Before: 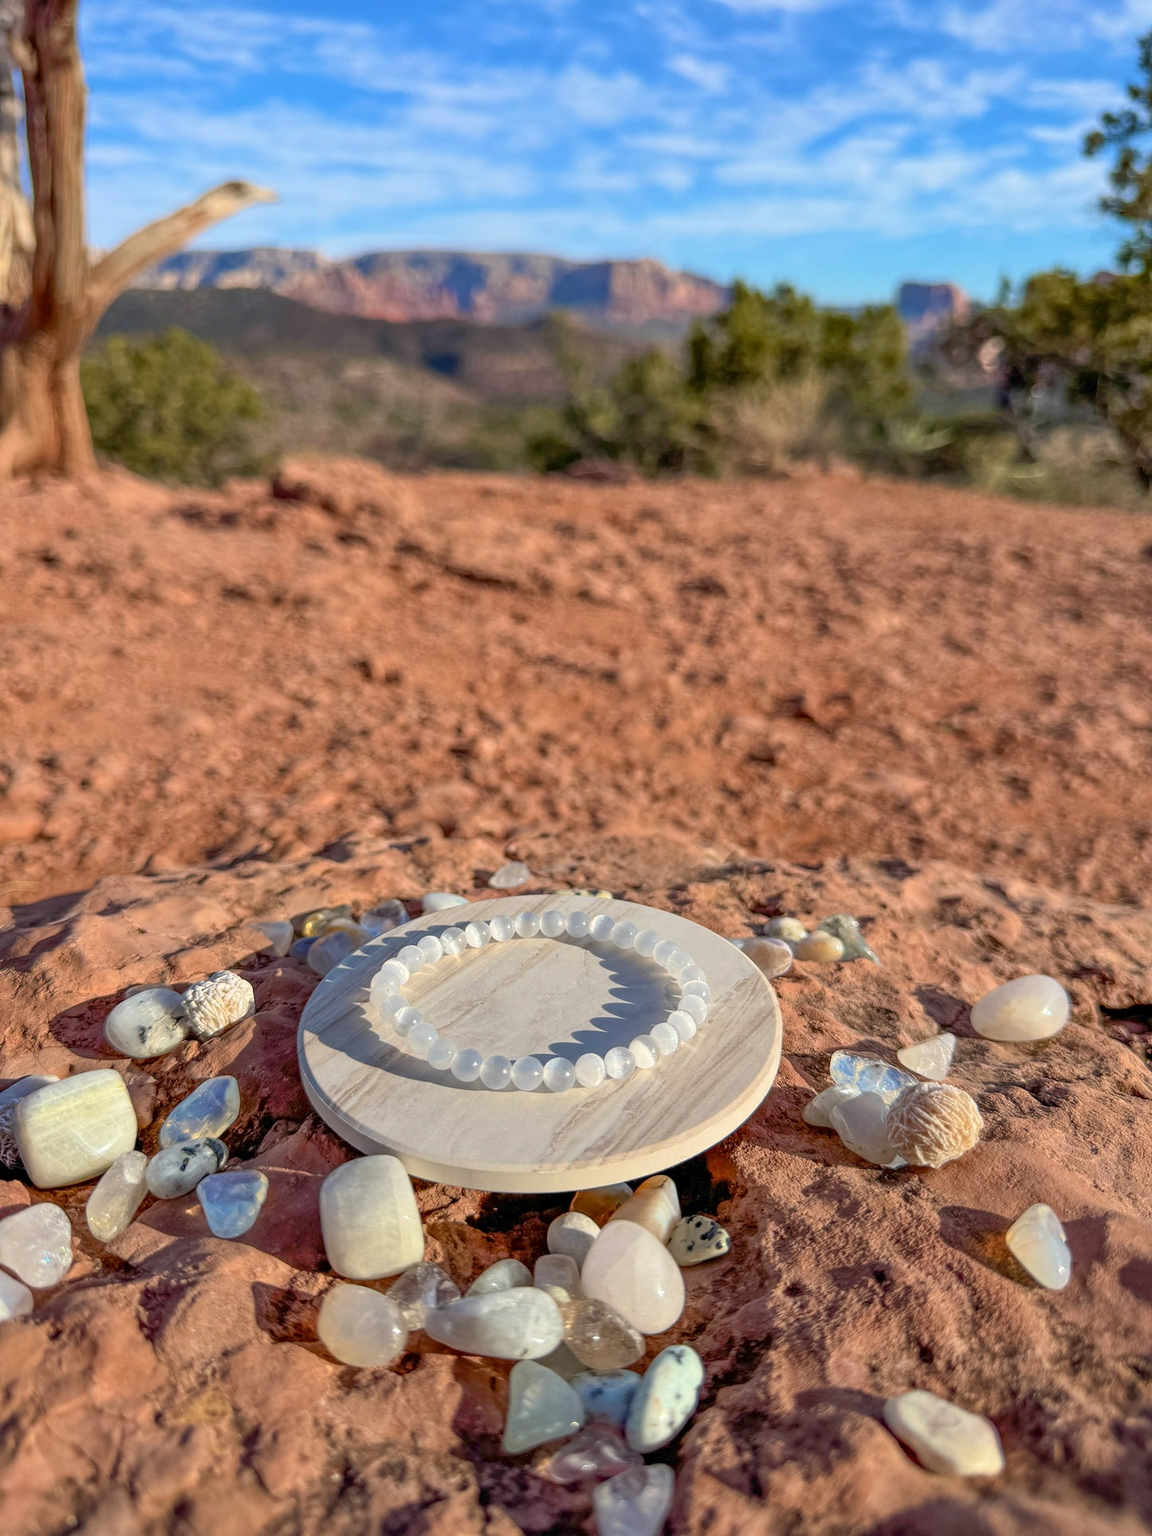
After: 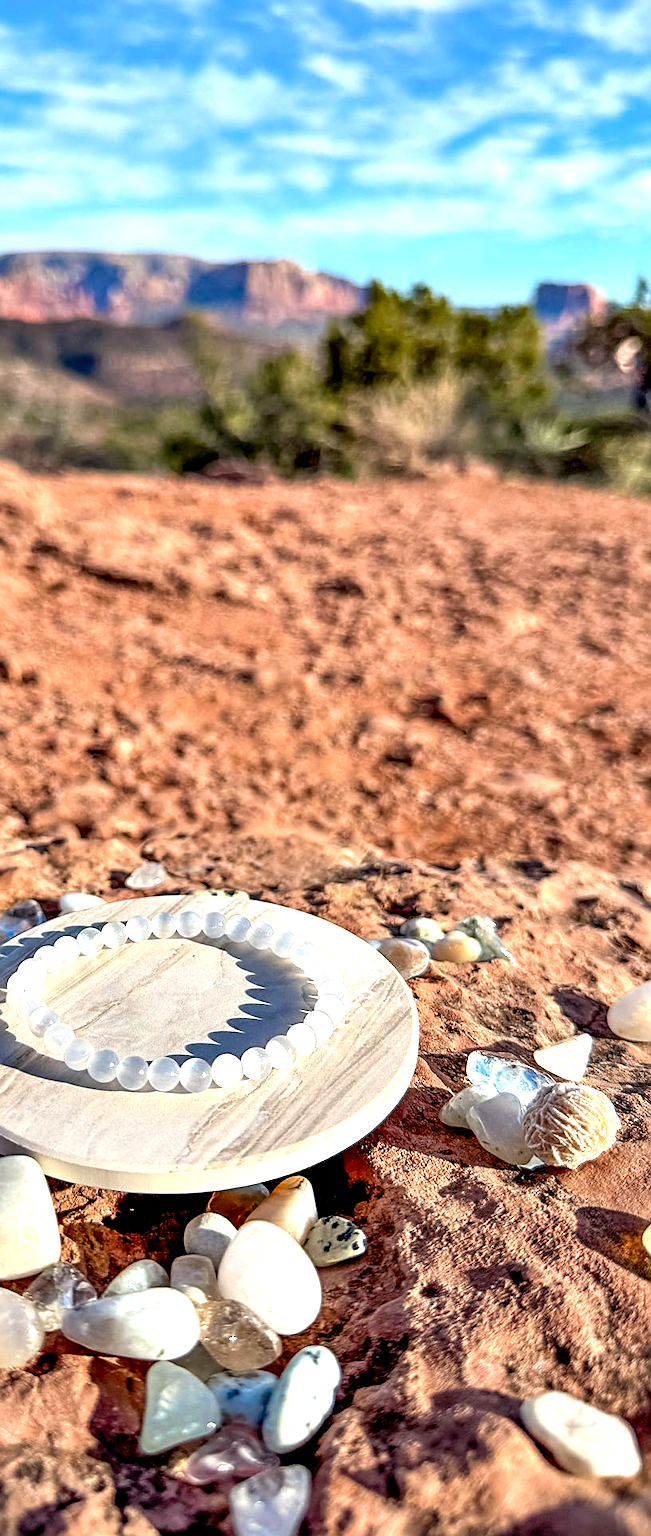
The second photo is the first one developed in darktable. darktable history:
exposure: black level correction 0, exposure 0.697 EV, compensate highlight preservation false
crop: left 31.588%, top 0.002%, right 11.834%
sharpen: on, module defaults
contrast equalizer: y [[0.6 ×6], [0.55 ×6], [0 ×6], [0 ×6], [0 ×6]]
